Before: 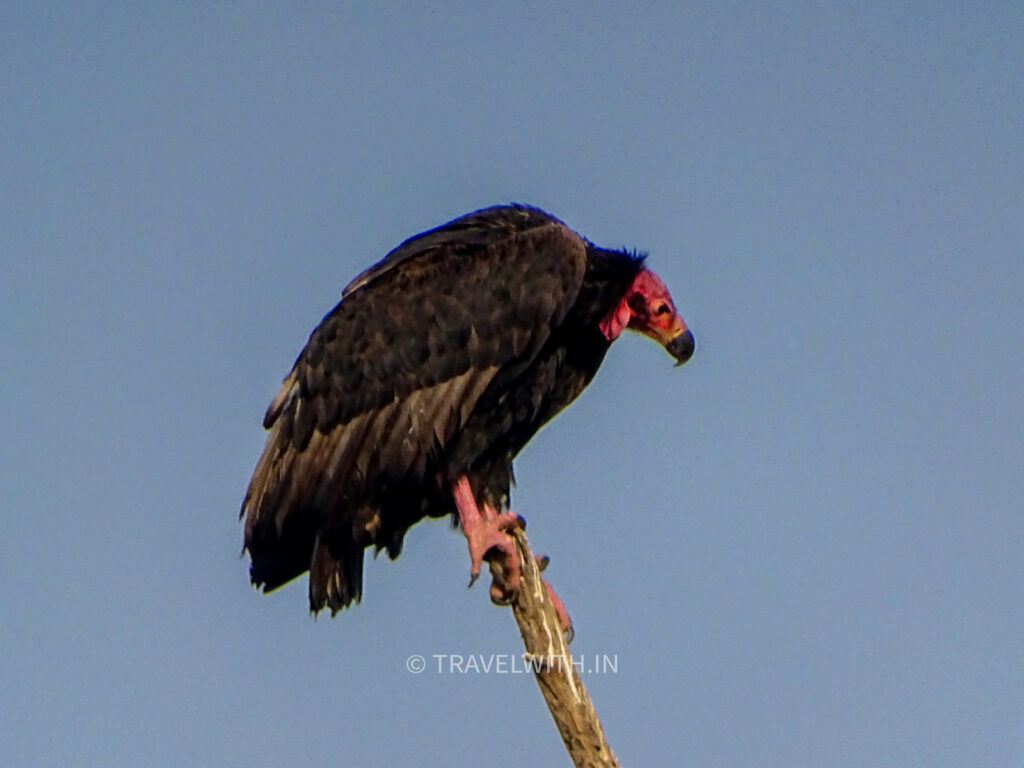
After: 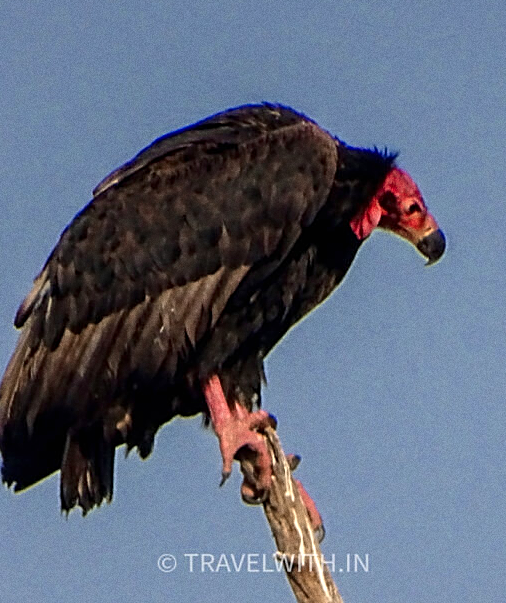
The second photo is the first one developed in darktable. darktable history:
exposure: black level correction 0, exposure 0.2 EV, compensate exposure bias true, compensate highlight preservation false
color zones: curves: ch0 [(0, 0.473) (0.001, 0.473) (0.226, 0.548) (0.4, 0.589) (0.525, 0.54) (0.728, 0.403) (0.999, 0.473) (1, 0.473)]; ch1 [(0, 0.619) (0.001, 0.619) (0.234, 0.388) (0.4, 0.372) (0.528, 0.422) (0.732, 0.53) (0.999, 0.619) (1, 0.619)]; ch2 [(0, 0.547) (0.001, 0.547) (0.226, 0.45) (0.4, 0.525) (0.525, 0.585) (0.8, 0.511) (0.999, 0.547) (1, 0.547)]
grain: on, module defaults
crop and rotate: angle 0.02°, left 24.353%, top 13.219%, right 26.156%, bottom 8.224%
sharpen: on, module defaults
